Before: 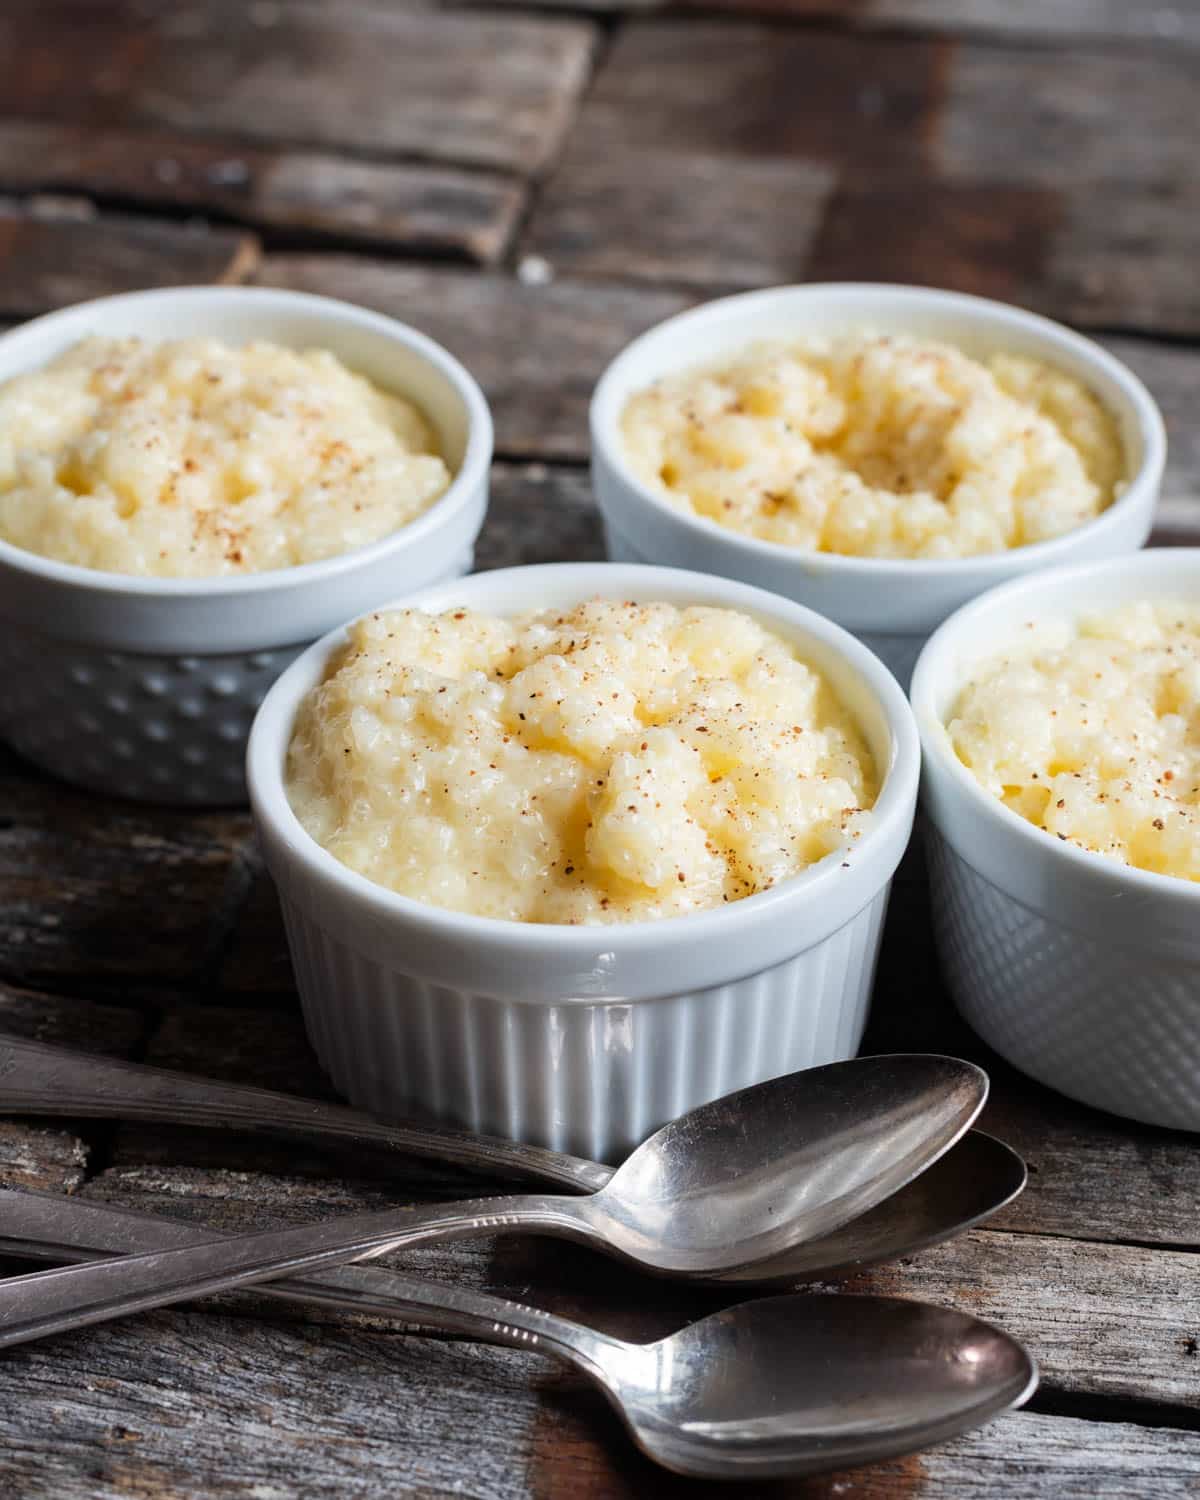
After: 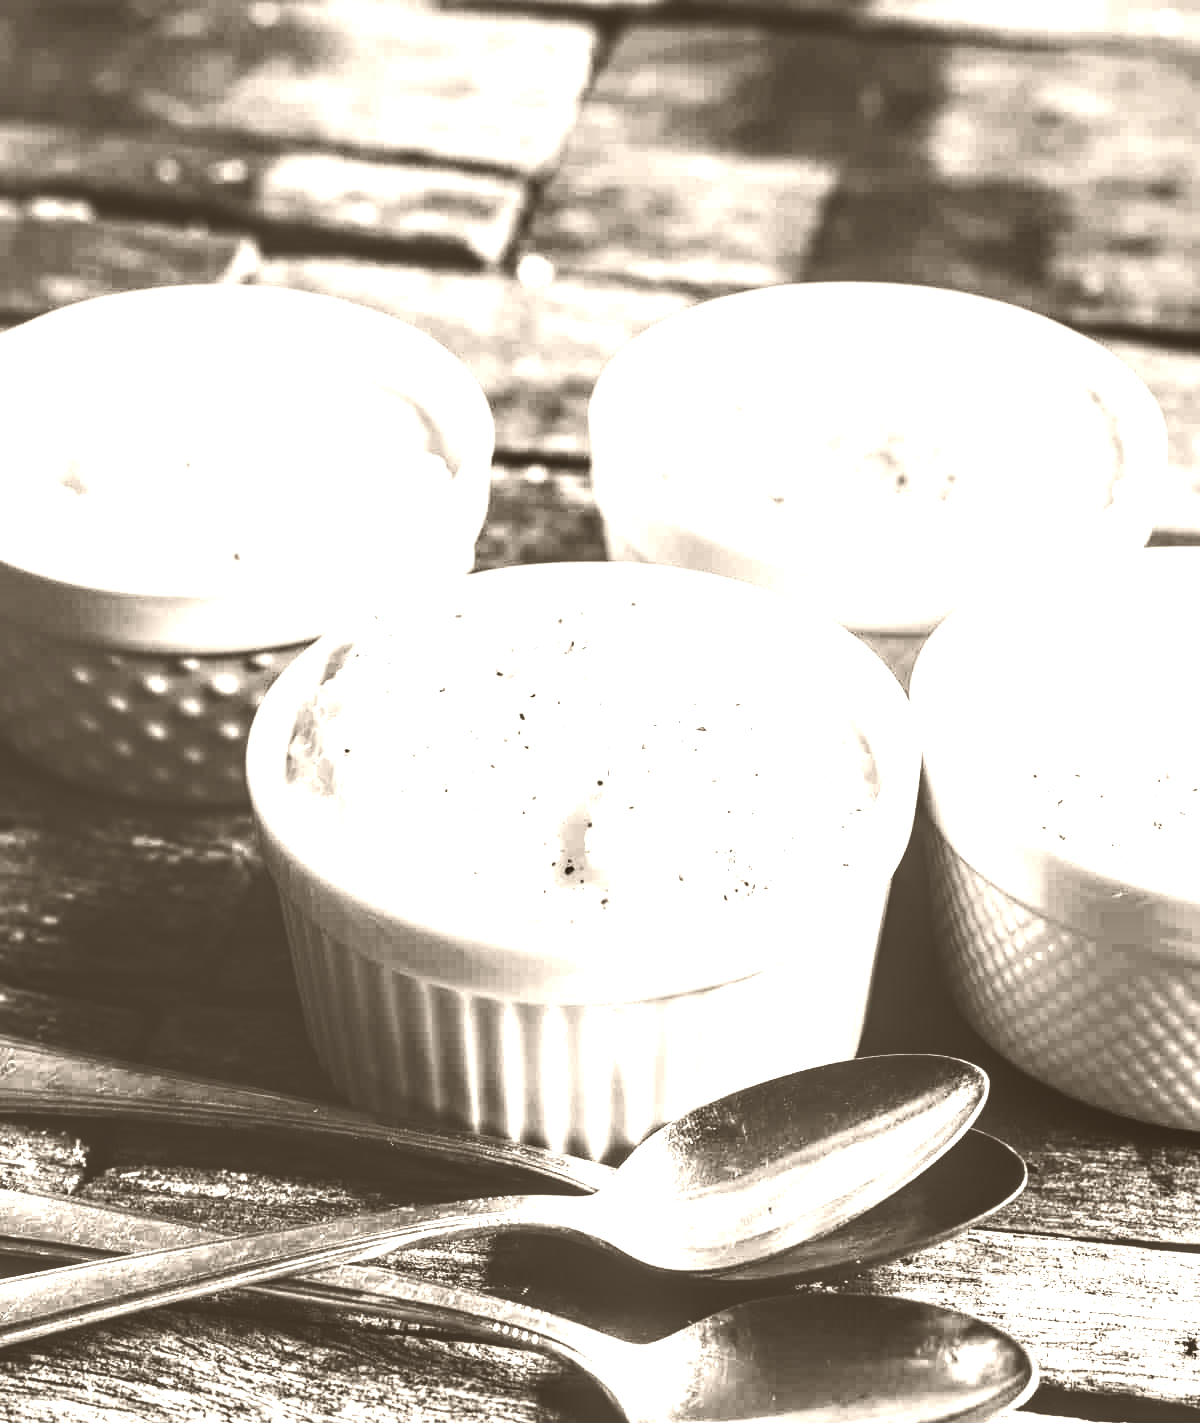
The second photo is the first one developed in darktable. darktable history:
contrast brightness saturation: contrast 0.28
base curve: curves: ch0 [(0, 0) (0.028, 0.03) (0.121, 0.232) (0.46, 0.748) (0.859, 0.968) (1, 1)], preserve colors none
colorize: hue 34.49°, saturation 35.33%, source mix 100%, version 1
crop and rotate: top 0%, bottom 5.097%
local contrast: highlights 60%, shadows 60%, detail 160%
